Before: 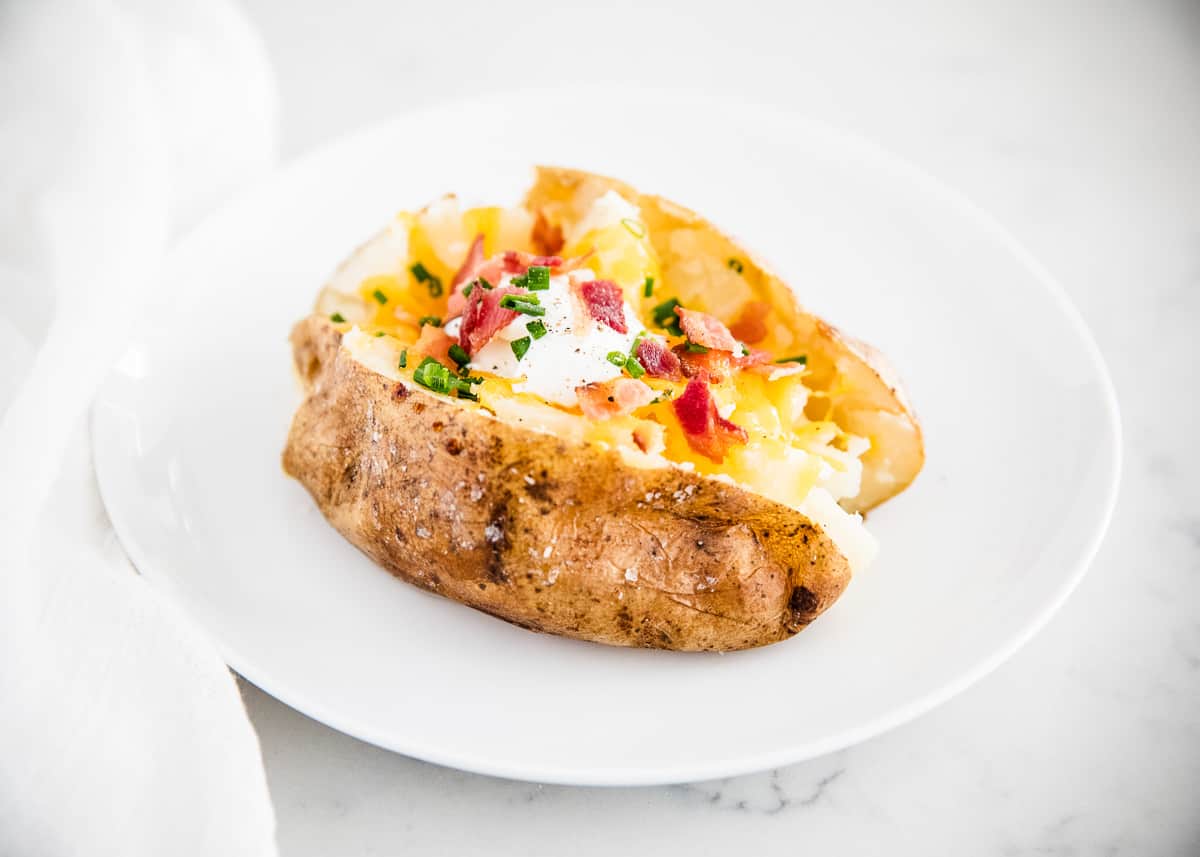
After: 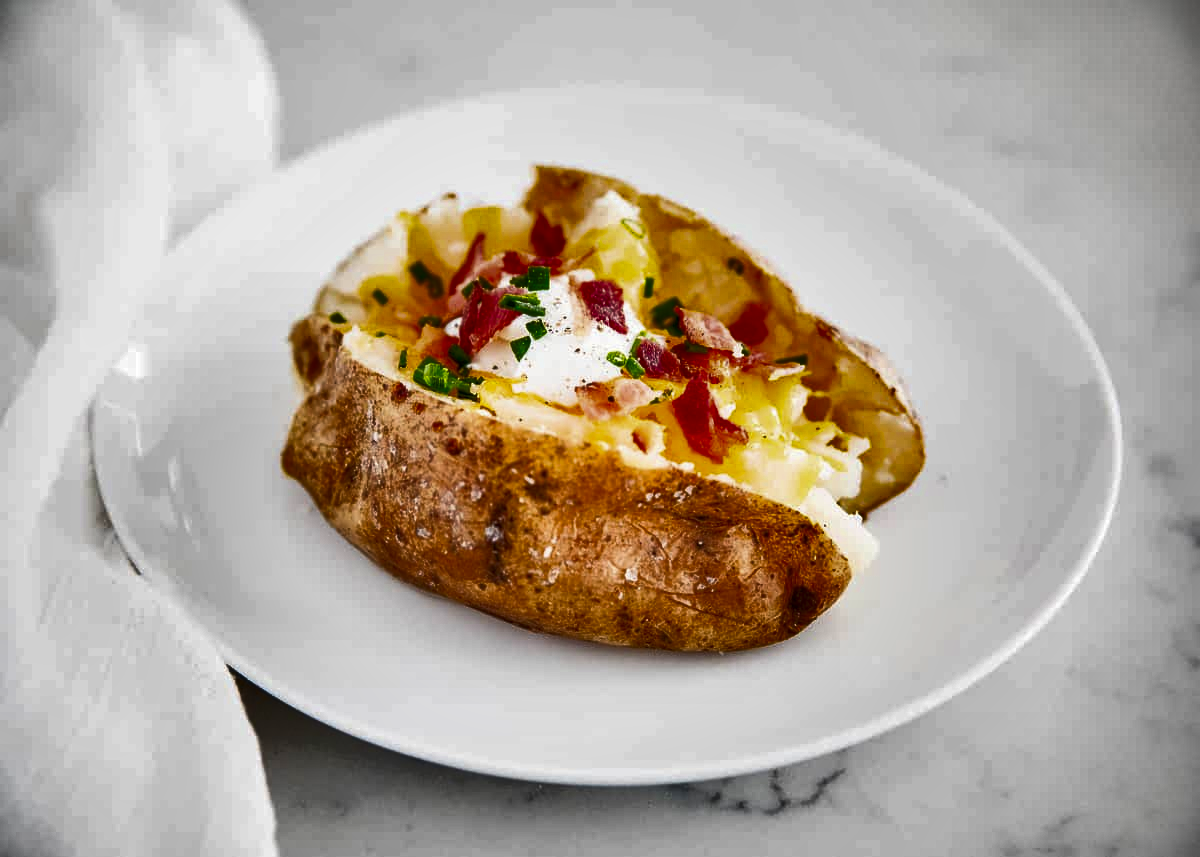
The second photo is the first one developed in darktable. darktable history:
shadows and highlights: shadows 24.16, highlights -79.09, soften with gaussian
